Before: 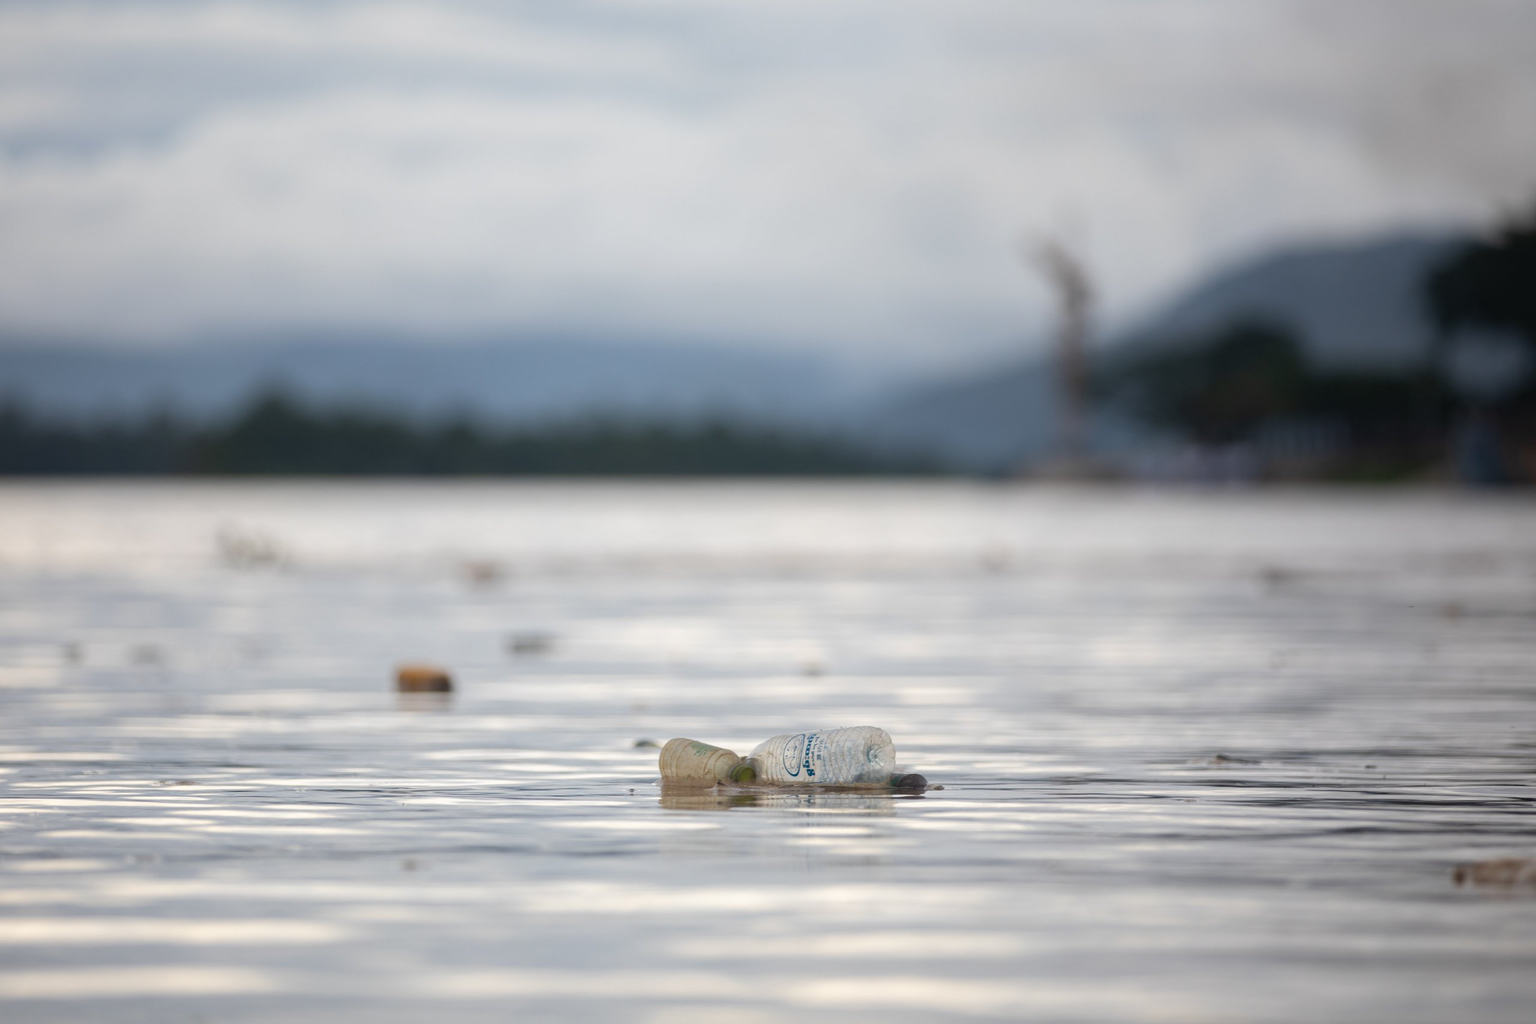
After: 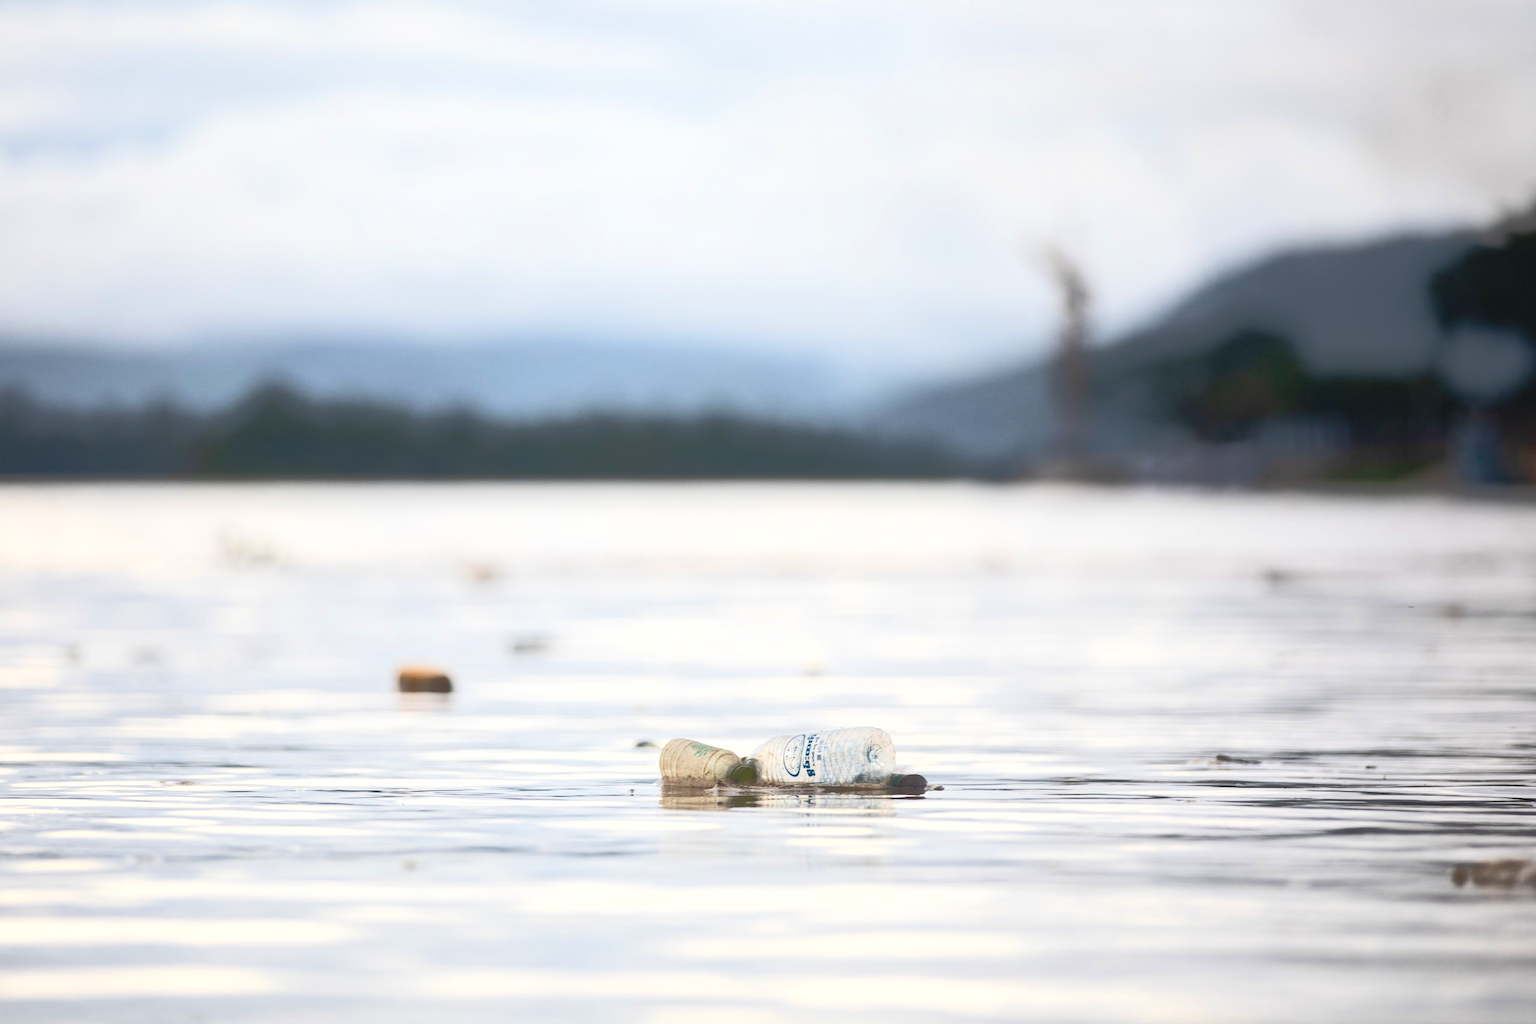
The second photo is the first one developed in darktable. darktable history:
tone equalizer: edges refinement/feathering 500, mask exposure compensation -1.57 EV, preserve details no
base curve: curves: ch0 [(0, 0.003) (0.001, 0.002) (0.006, 0.004) (0.02, 0.022) (0.048, 0.086) (0.094, 0.234) (0.162, 0.431) (0.258, 0.629) (0.385, 0.8) (0.548, 0.918) (0.751, 0.988) (1, 1)], preserve colors average RGB
tone curve: curves: ch0 [(0, 0) (0.003, 0.032) (0.53, 0.368) (0.901, 0.866) (1, 1)], color space Lab, linked channels, preserve colors none
